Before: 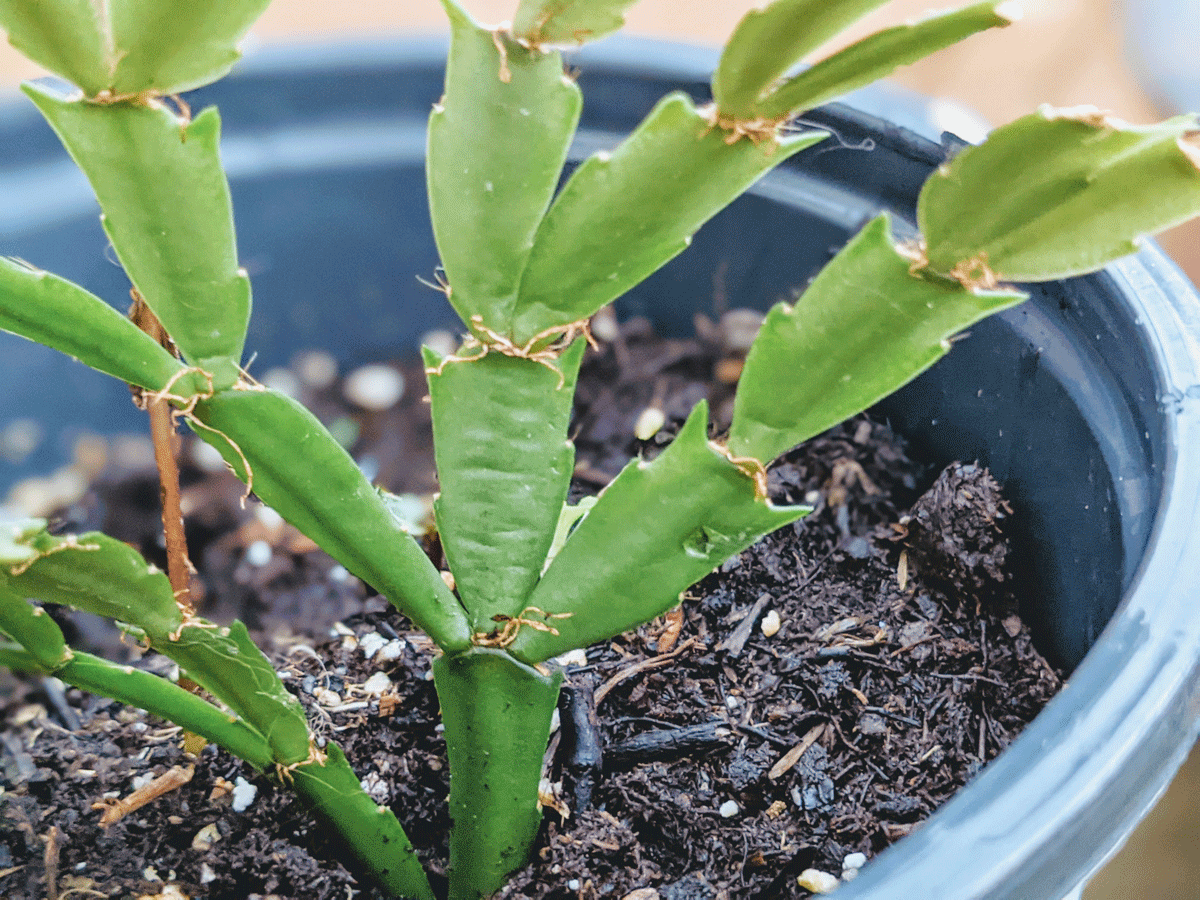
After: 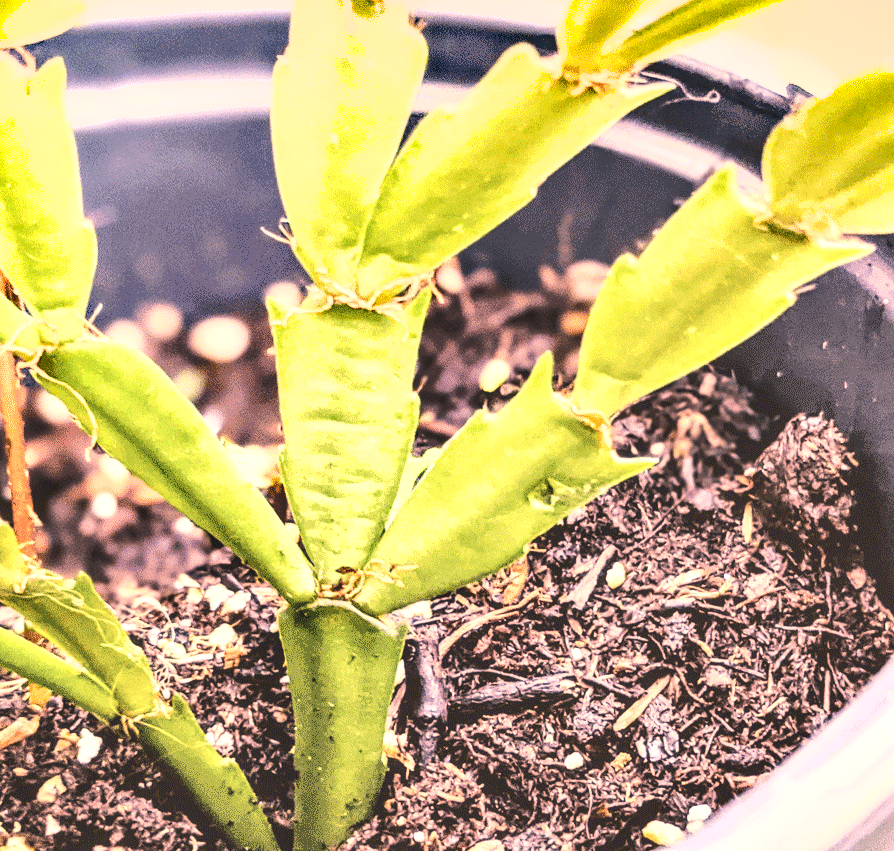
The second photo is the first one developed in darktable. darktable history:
crop and rotate: left 12.931%, top 5.379%, right 12.523%
exposure: exposure 1.071 EV, compensate exposure bias true, compensate highlight preservation false
local contrast: detail 130%
levels: levels [0, 0.476, 0.951]
color correction: highlights a* 39.62, highlights b* 40, saturation 0.694
shadows and highlights: white point adjustment 0.036, soften with gaussian
contrast brightness saturation: contrast 0.2, brightness 0.152, saturation 0.144
